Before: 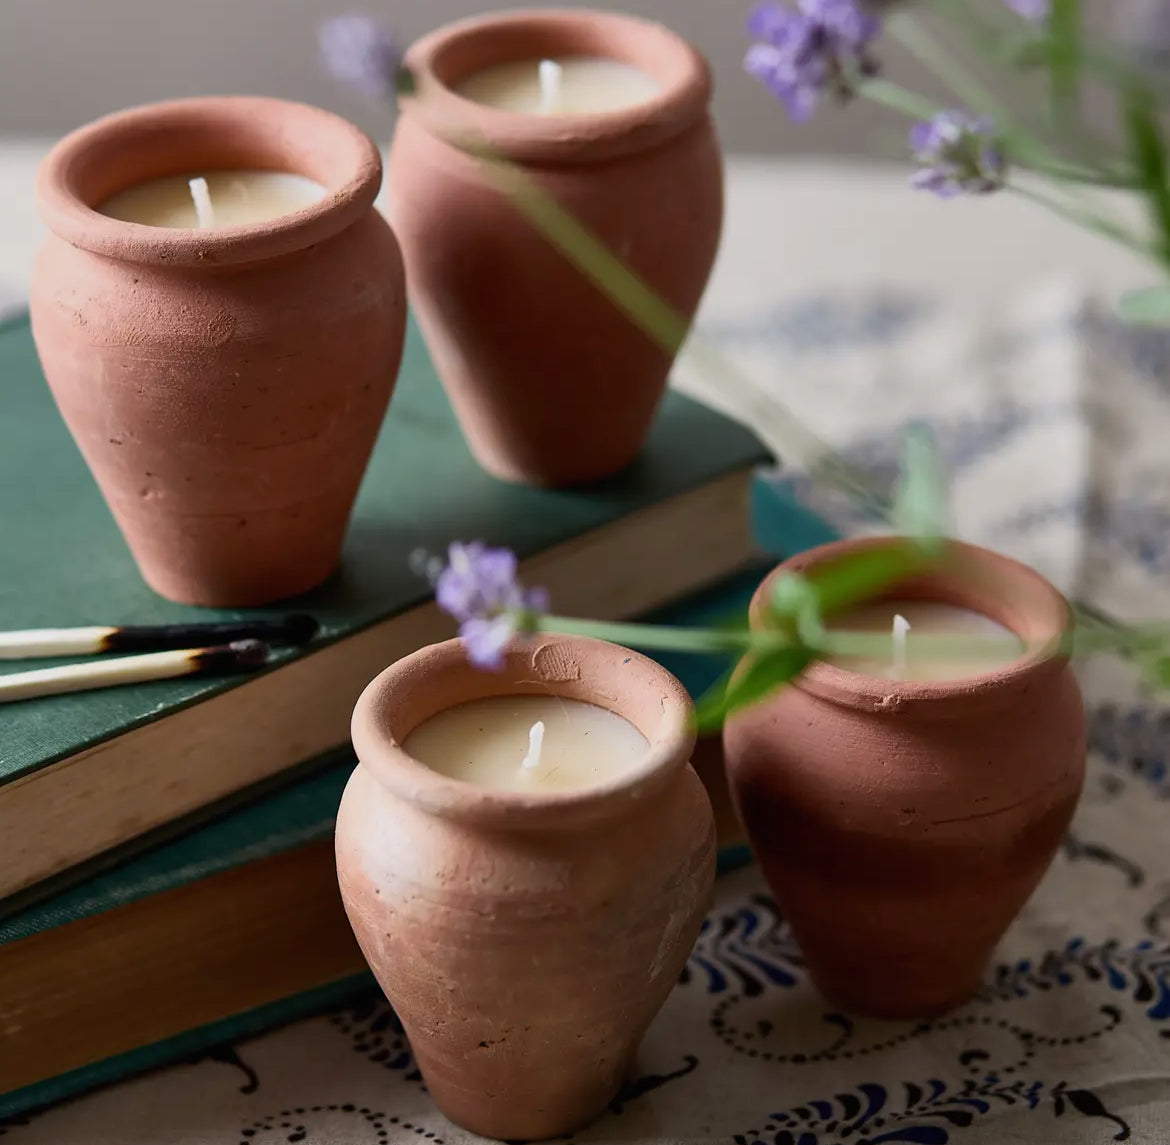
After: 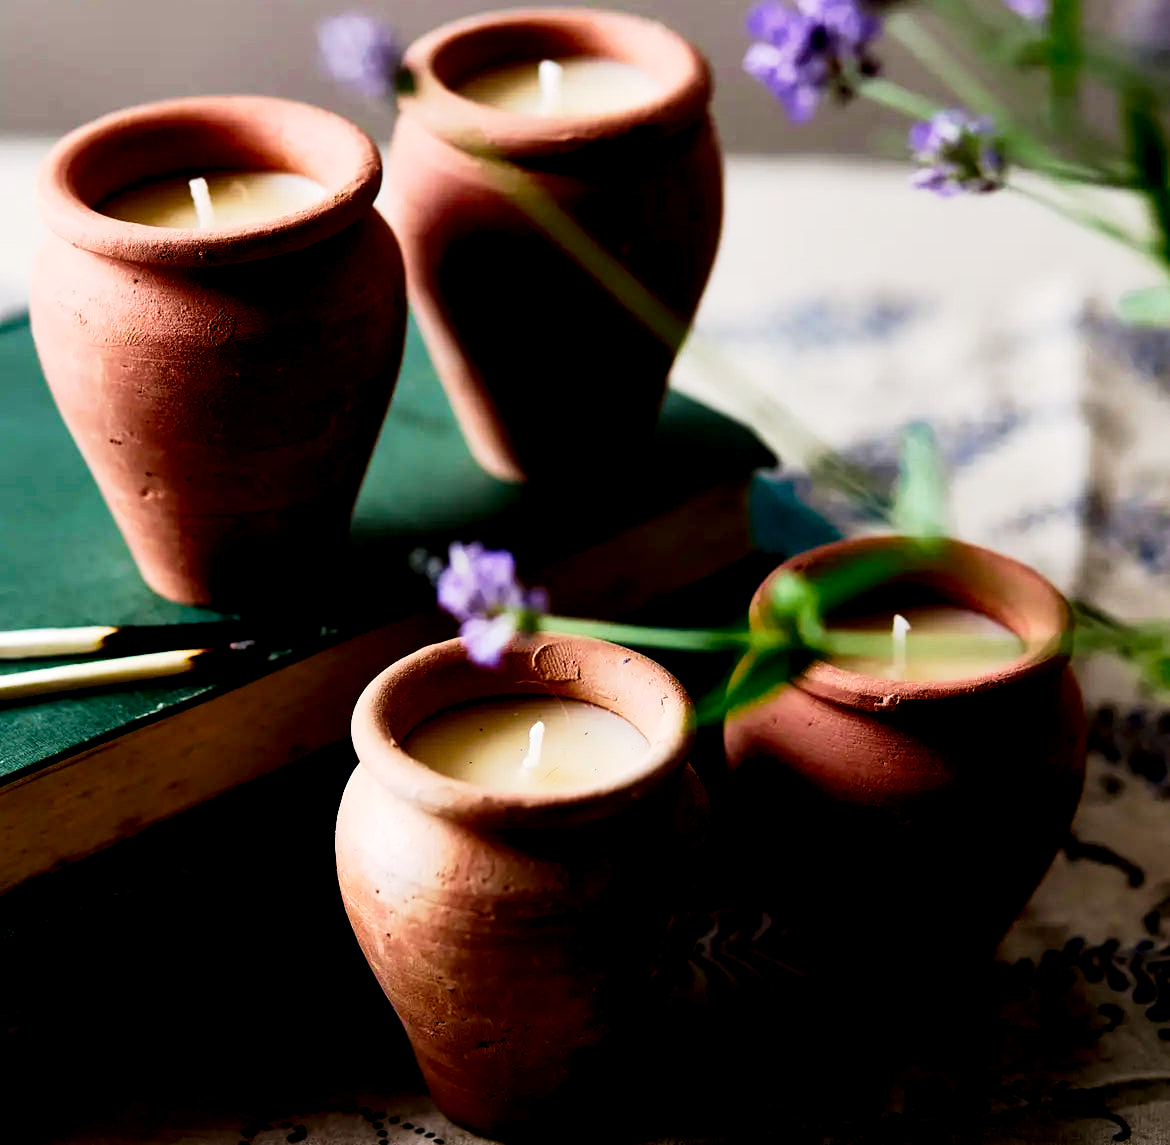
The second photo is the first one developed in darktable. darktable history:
exposure: black level correction 0.049, exposure 0.013 EV, compensate exposure bias true, compensate highlight preservation false
tone equalizer: -8 EV -0.399 EV, -7 EV -0.382 EV, -6 EV -0.367 EV, -5 EV -0.252 EV, -3 EV 0.196 EV, -2 EV 0.335 EV, -1 EV 0.376 EV, +0 EV 0.431 EV, edges refinement/feathering 500, mask exposure compensation -1.57 EV, preserve details guided filter
velvia: strength 16.93%
tone curve: curves: ch0 [(0, 0) (0.003, 0.008) (0.011, 0.008) (0.025, 0.011) (0.044, 0.017) (0.069, 0.029) (0.1, 0.045) (0.136, 0.067) (0.177, 0.103) (0.224, 0.151) (0.277, 0.21) (0.335, 0.285) (0.399, 0.37) (0.468, 0.462) (0.543, 0.568) (0.623, 0.679) (0.709, 0.79) (0.801, 0.876) (0.898, 0.936) (1, 1)], preserve colors none
